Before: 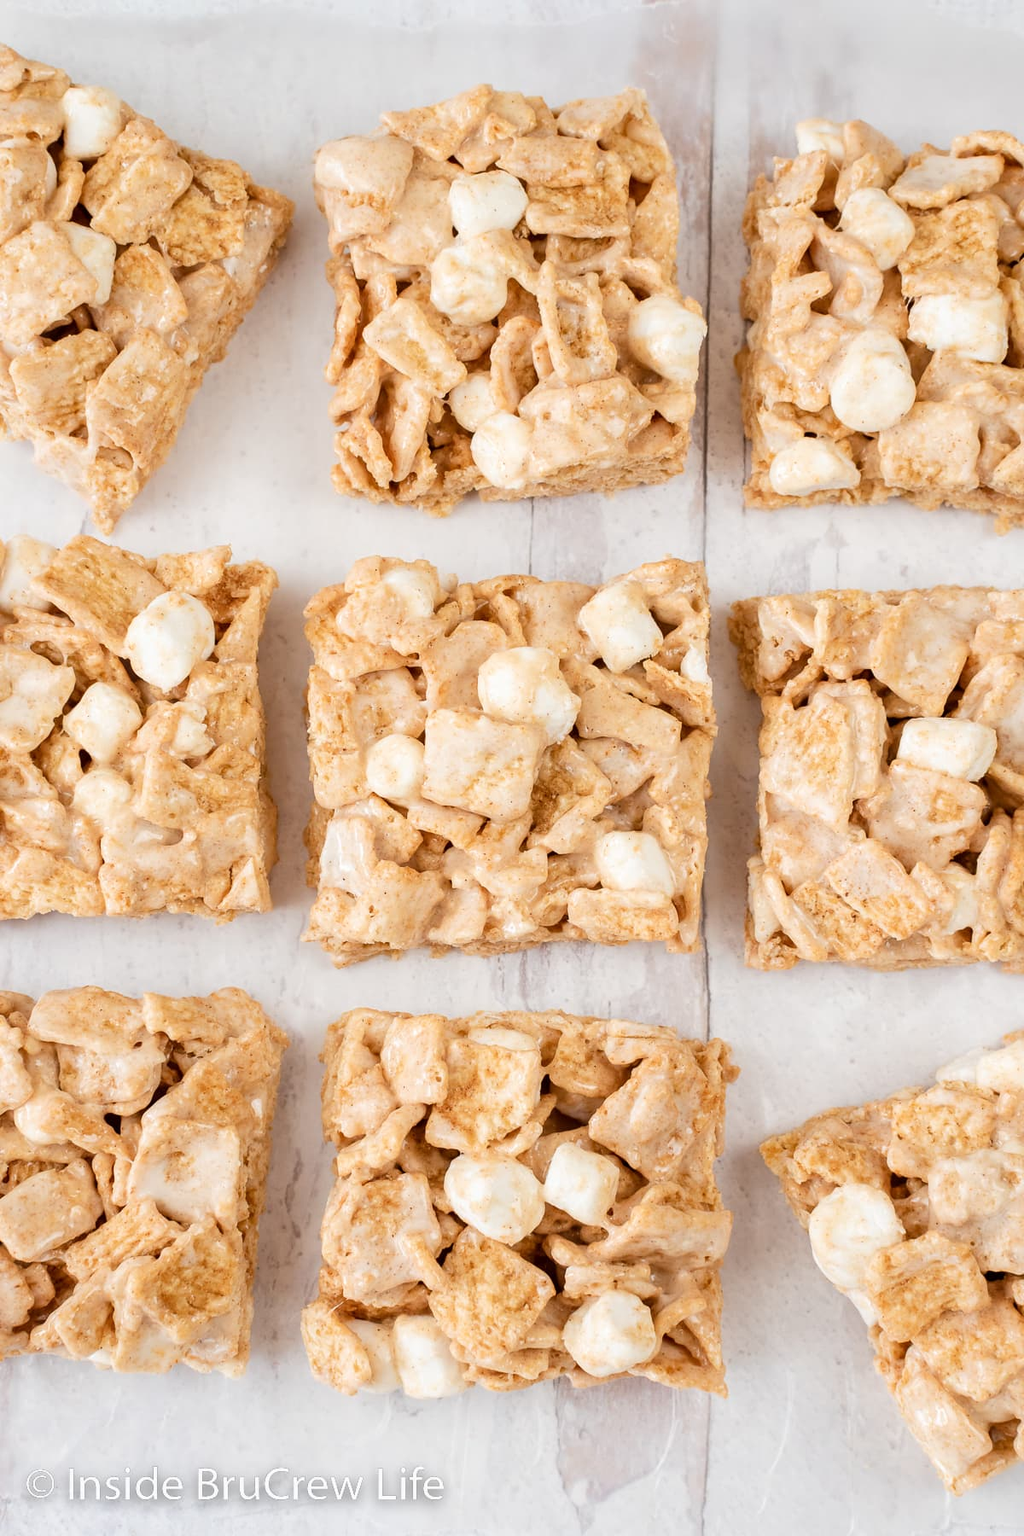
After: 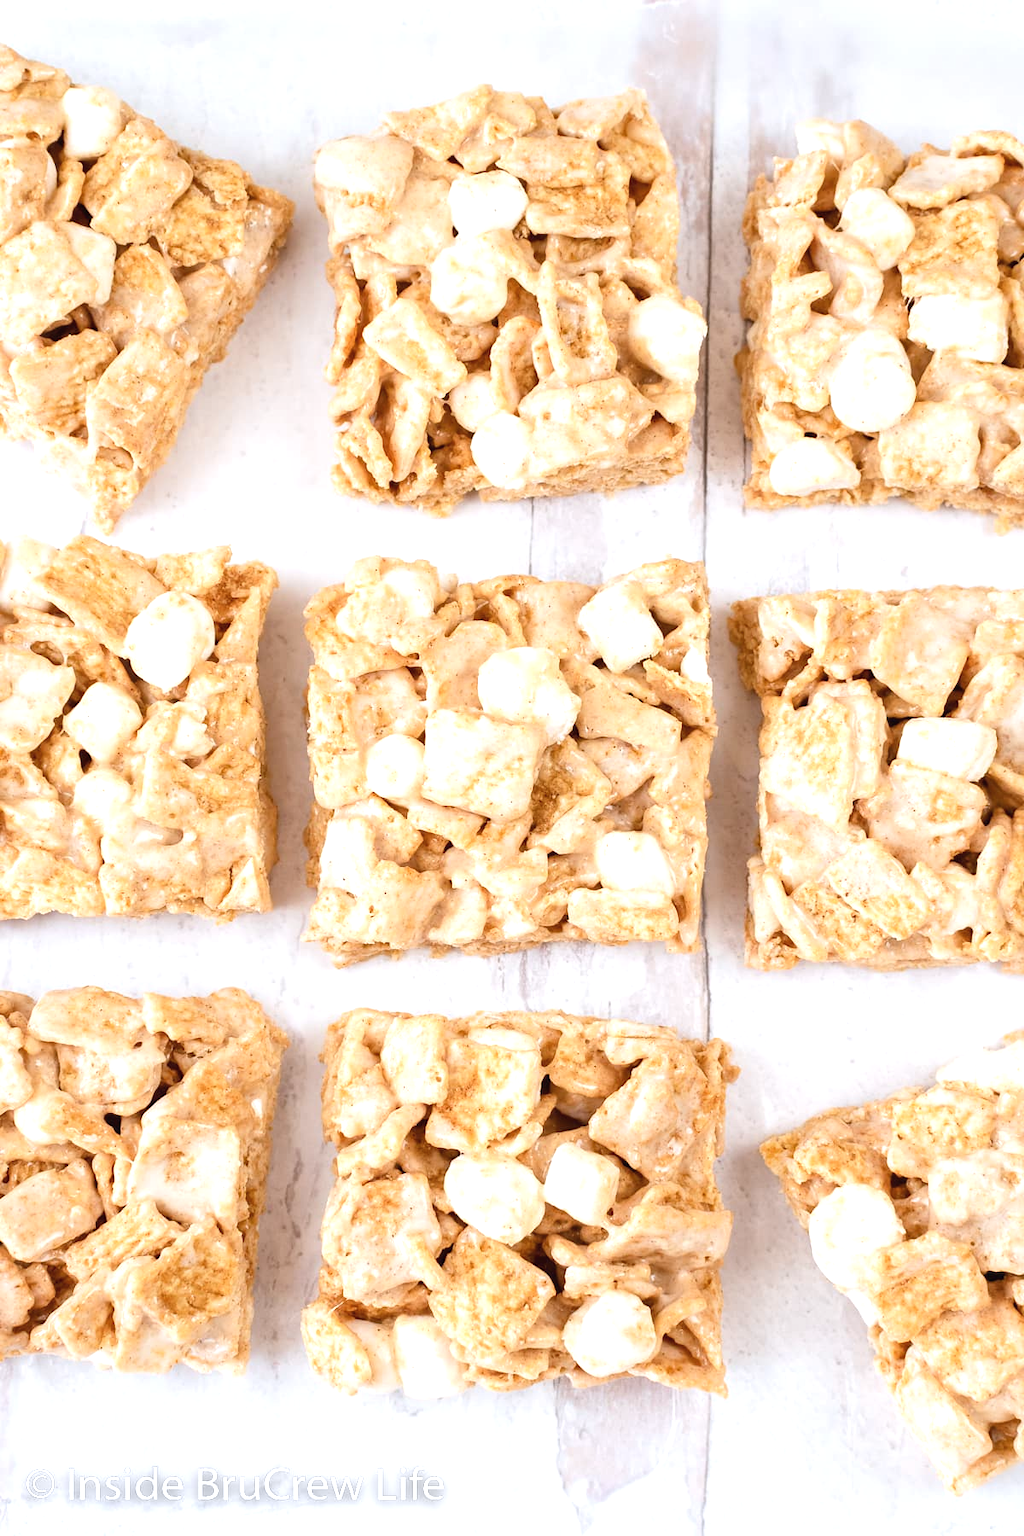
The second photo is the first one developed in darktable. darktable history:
exposure: black level correction -0.002, exposure 0.54 EV, compensate highlight preservation false
white balance: red 0.983, blue 1.036
